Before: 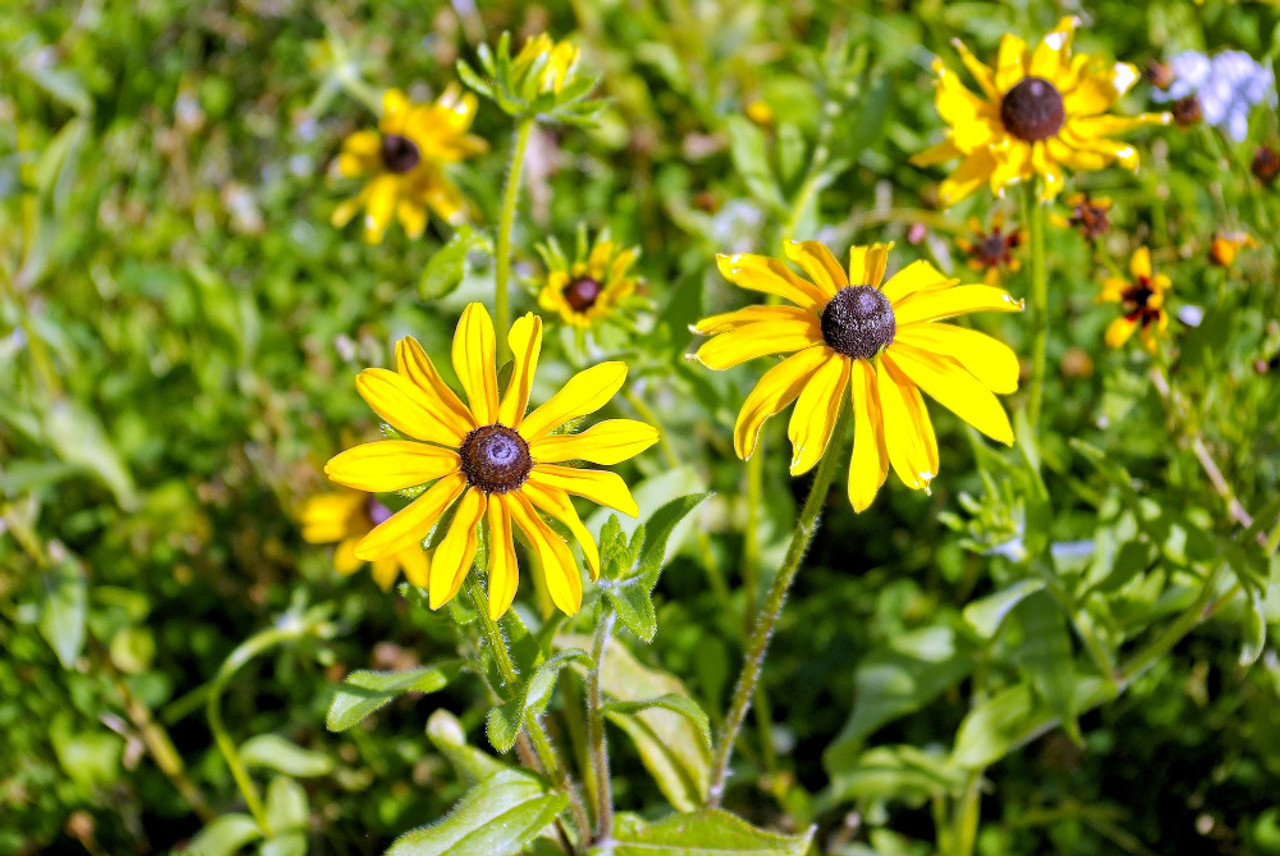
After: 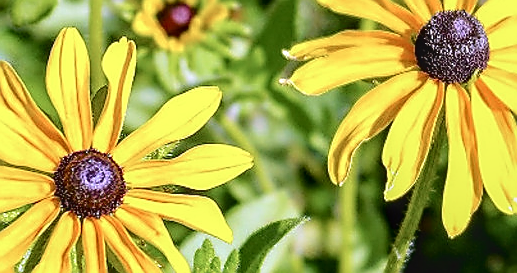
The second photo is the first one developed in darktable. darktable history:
tone curve: curves: ch0 [(0, 0.023) (0.132, 0.075) (0.241, 0.178) (0.487, 0.491) (0.782, 0.8) (1, 0.989)]; ch1 [(0, 0) (0.396, 0.369) (0.467, 0.454) (0.498, 0.5) (0.518, 0.517) (0.57, 0.586) (0.619, 0.663) (0.692, 0.744) (1, 1)]; ch2 [(0, 0) (0.427, 0.416) (0.483, 0.481) (0.503, 0.503) (0.526, 0.527) (0.563, 0.573) (0.632, 0.667) (0.705, 0.737) (0.985, 0.966)], color space Lab, independent channels
local contrast: on, module defaults
color zones: curves: ch0 [(0, 0.5) (0.143, 0.5) (0.286, 0.5) (0.429, 0.504) (0.571, 0.5) (0.714, 0.509) (0.857, 0.5) (1, 0.5)]; ch1 [(0, 0.425) (0.143, 0.425) (0.286, 0.375) (0.429, 0.405) (0.571, 0.5) (0.714, 0.47) (0.857, 0.425) (1, 0.435)]; ch2 [(0, 0.5) (0.143, 0.5) (0.286, 0.5) (0.429, 0.517) (0.571, 0.5) (0.714, 0.51) (0.857, 0.5) (1, 0.5)]
sharpen: radius 1.4, amount 1.25, threshold 0.7
crop: left 31.751%, top 32.172%, right 27.8%, bottom 35.83%
